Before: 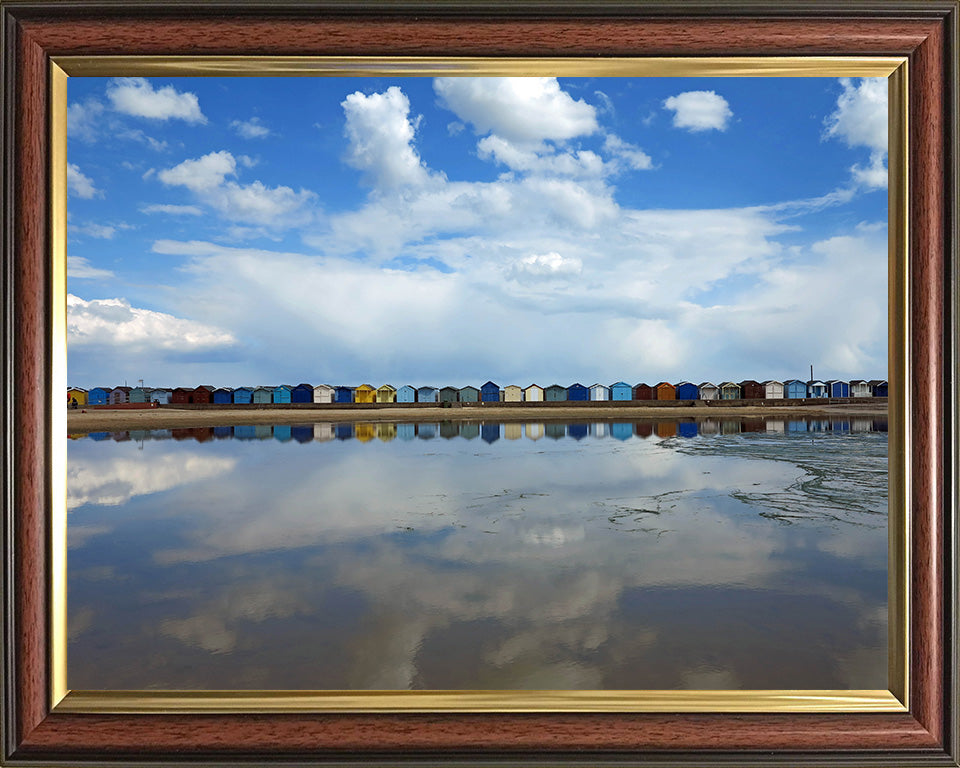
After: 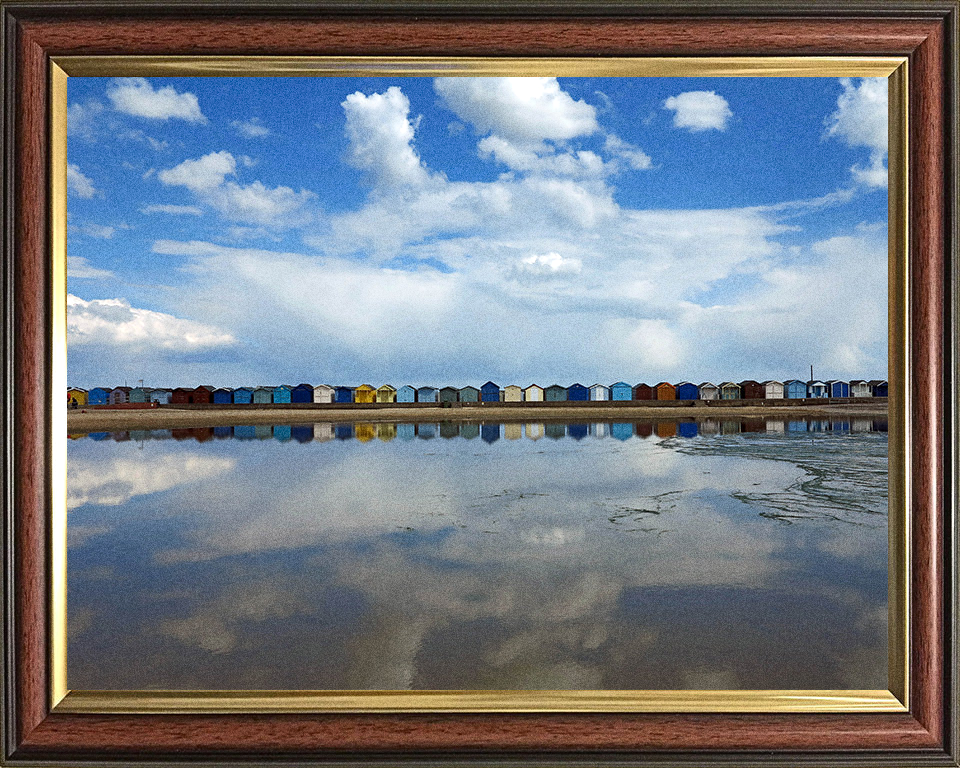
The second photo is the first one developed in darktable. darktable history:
grain: coarseness 0.09 ISO, strength 40%
local contrast: mode bilateral grid, contrast 20, coarseness 50, detail 120%, midtone range 0.2
